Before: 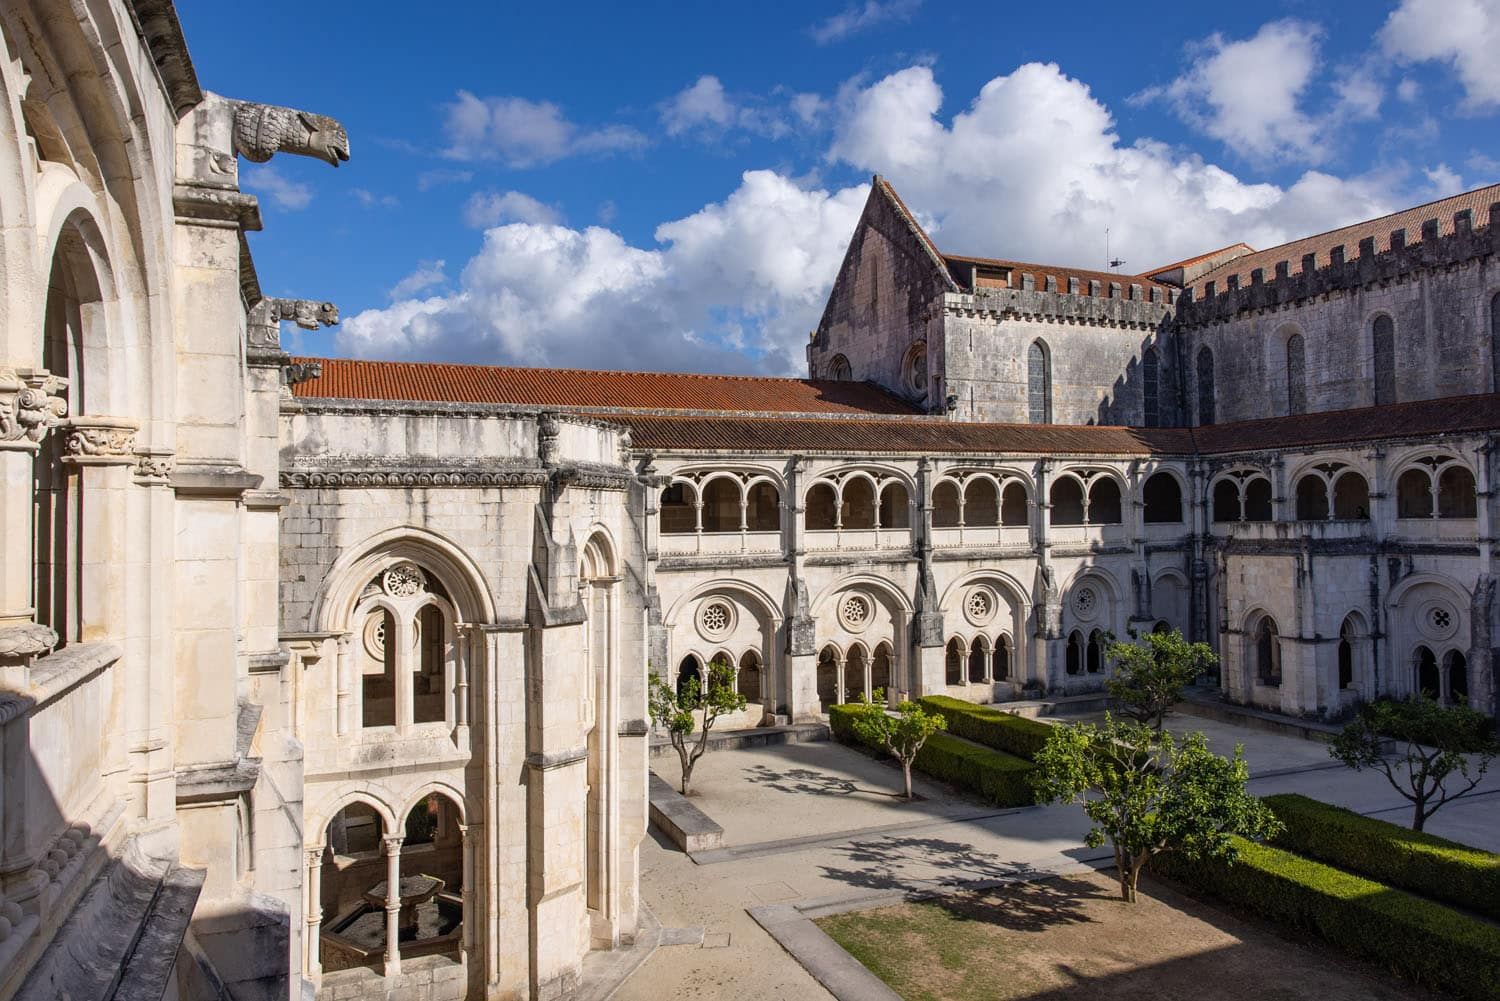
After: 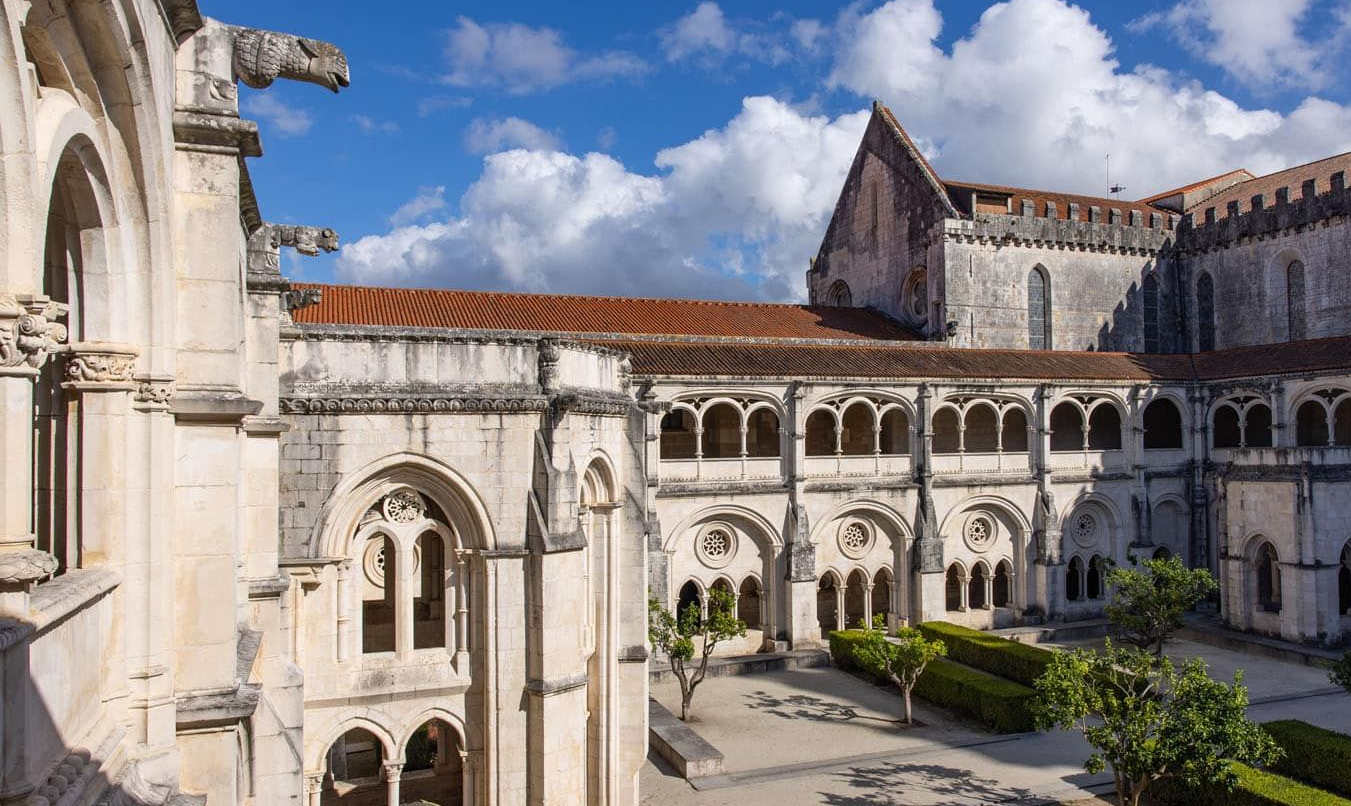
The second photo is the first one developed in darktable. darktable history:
crop: top 7.394%, right 9.887%, bottom 12.063%
